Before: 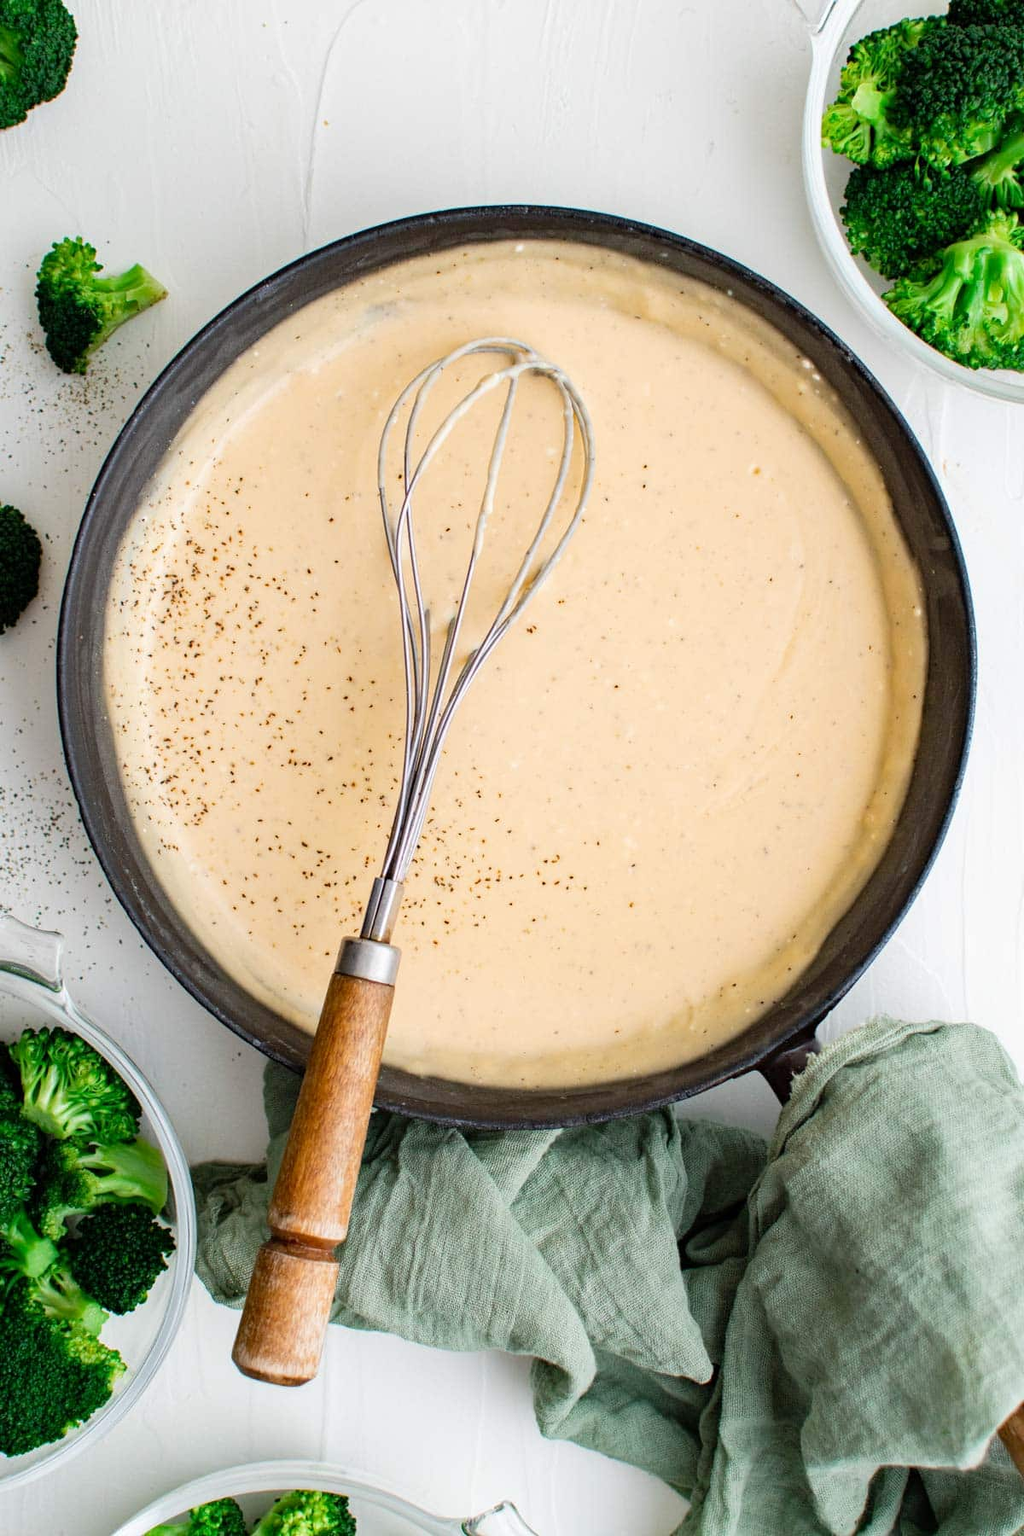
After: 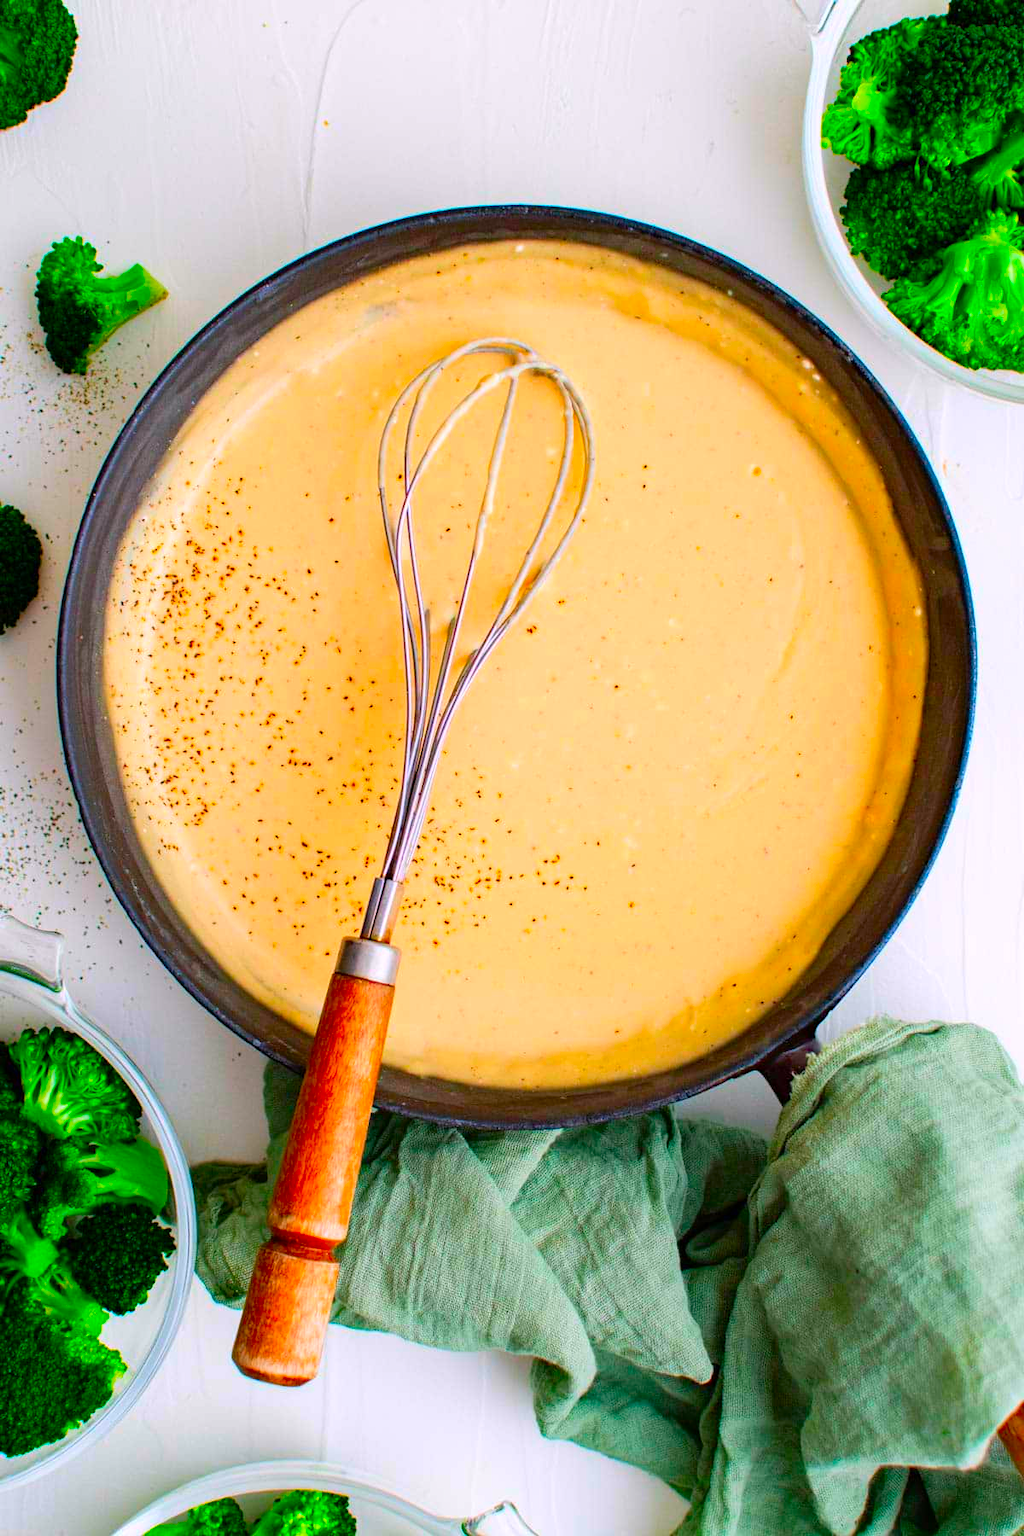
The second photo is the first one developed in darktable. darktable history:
color correction: highlights a* 1.67, highlights b* -1.86, saturation 2.53
